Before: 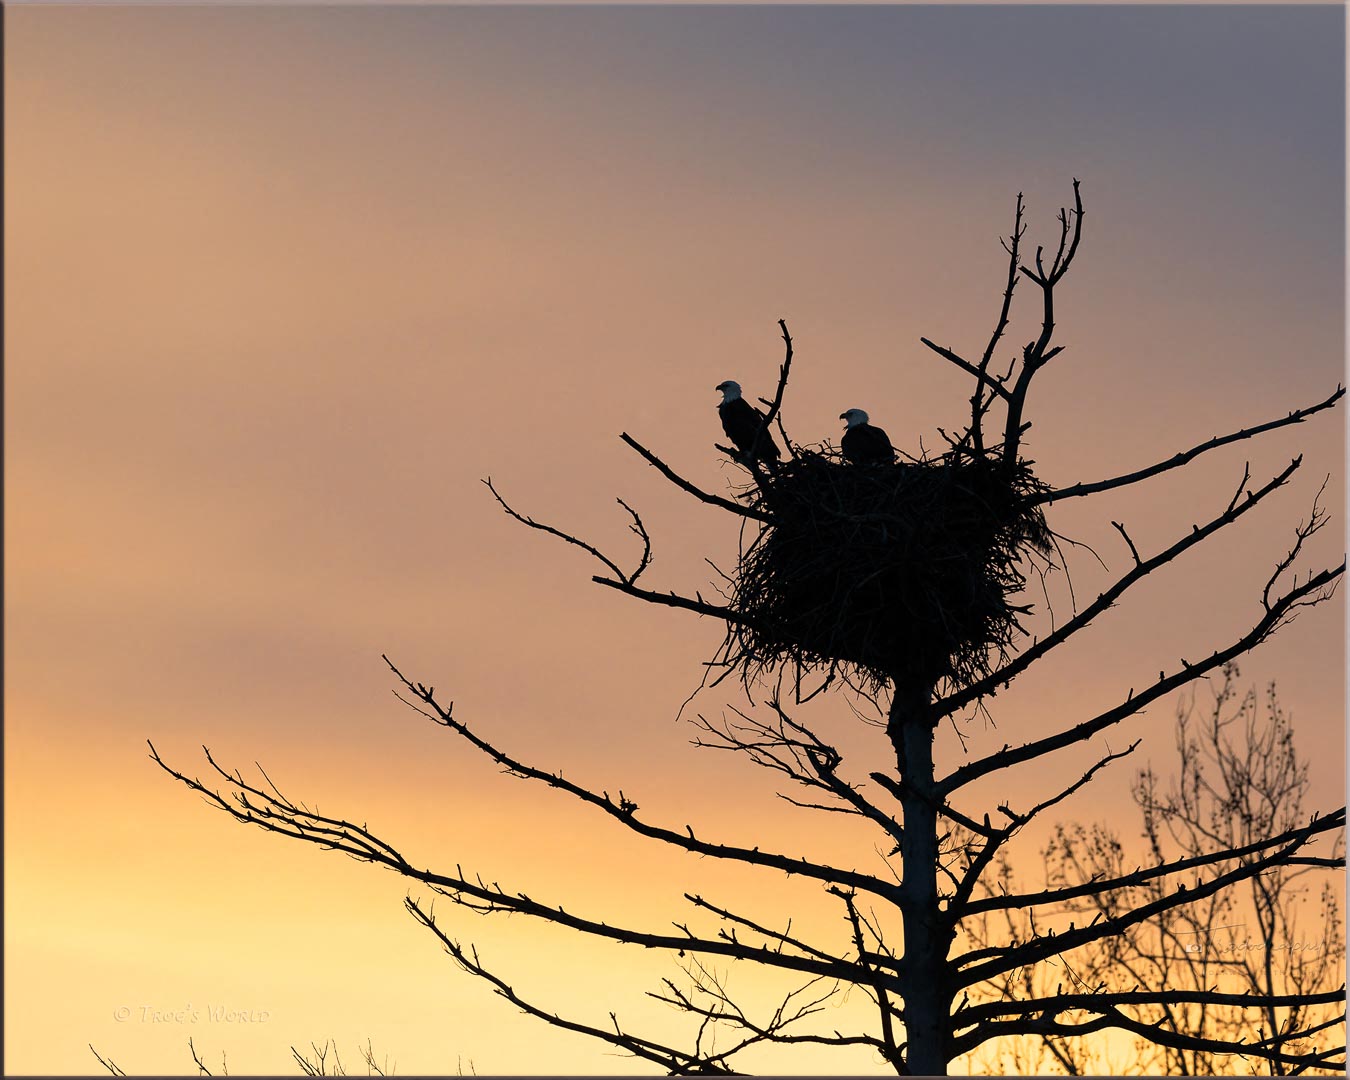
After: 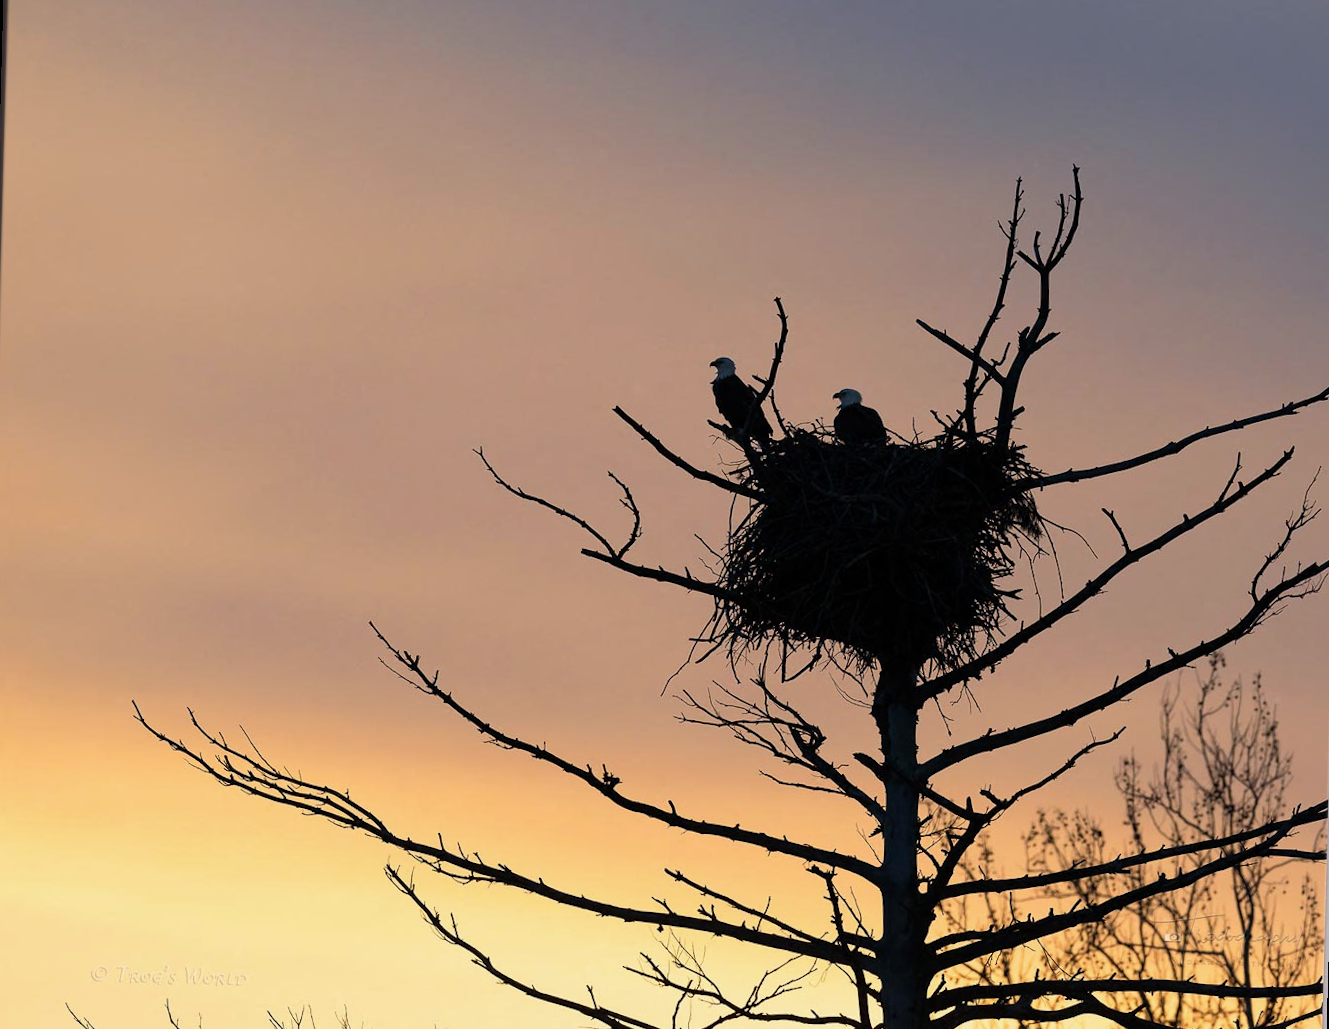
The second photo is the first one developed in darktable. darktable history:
rotate and perspective: rotation 1.57°, crop left 0.018, crop right 0.982, crop top 0.039, crop bottom 0.961
white balance: red 0.976, blue 1.04
